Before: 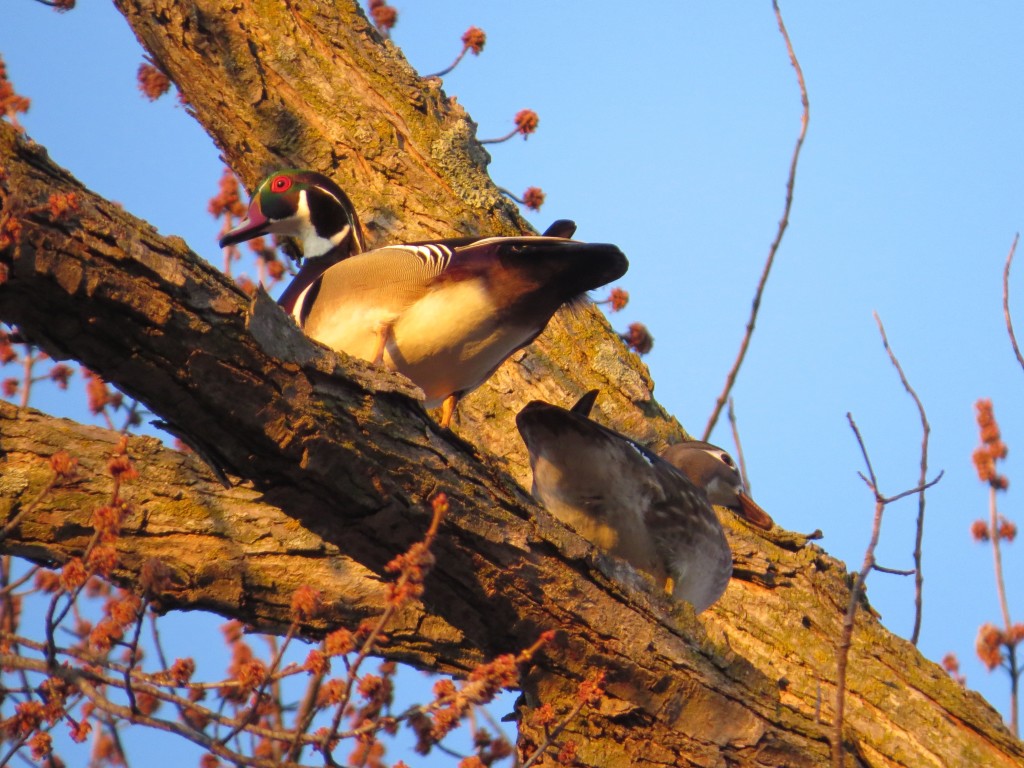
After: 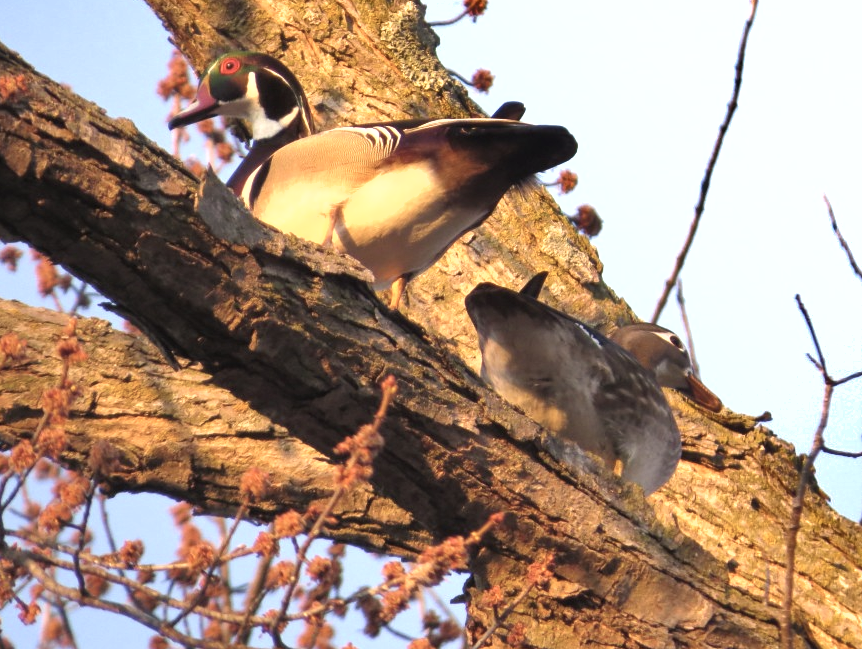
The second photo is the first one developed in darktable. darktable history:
crop and rotate: left 5.019%, top 15.369%, right 10.712%
shadows and highlights: shadows 39.54, highlights -54.77, low approximation 0.01, soften with gaussian
color correction: highlights a* 5.59, highlights b* 5.18, saturation 0.666
exposure: exposure 0.8 EV, compensate highlight preservation false
